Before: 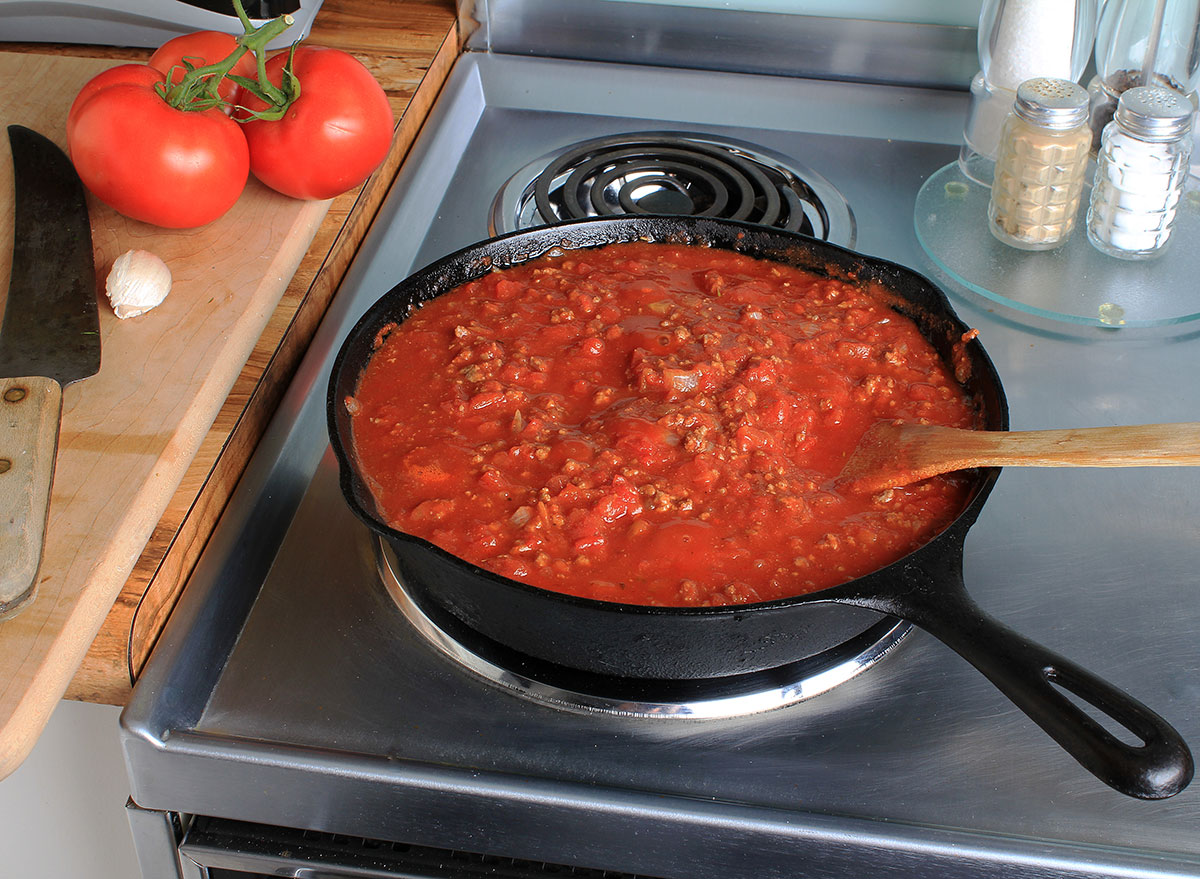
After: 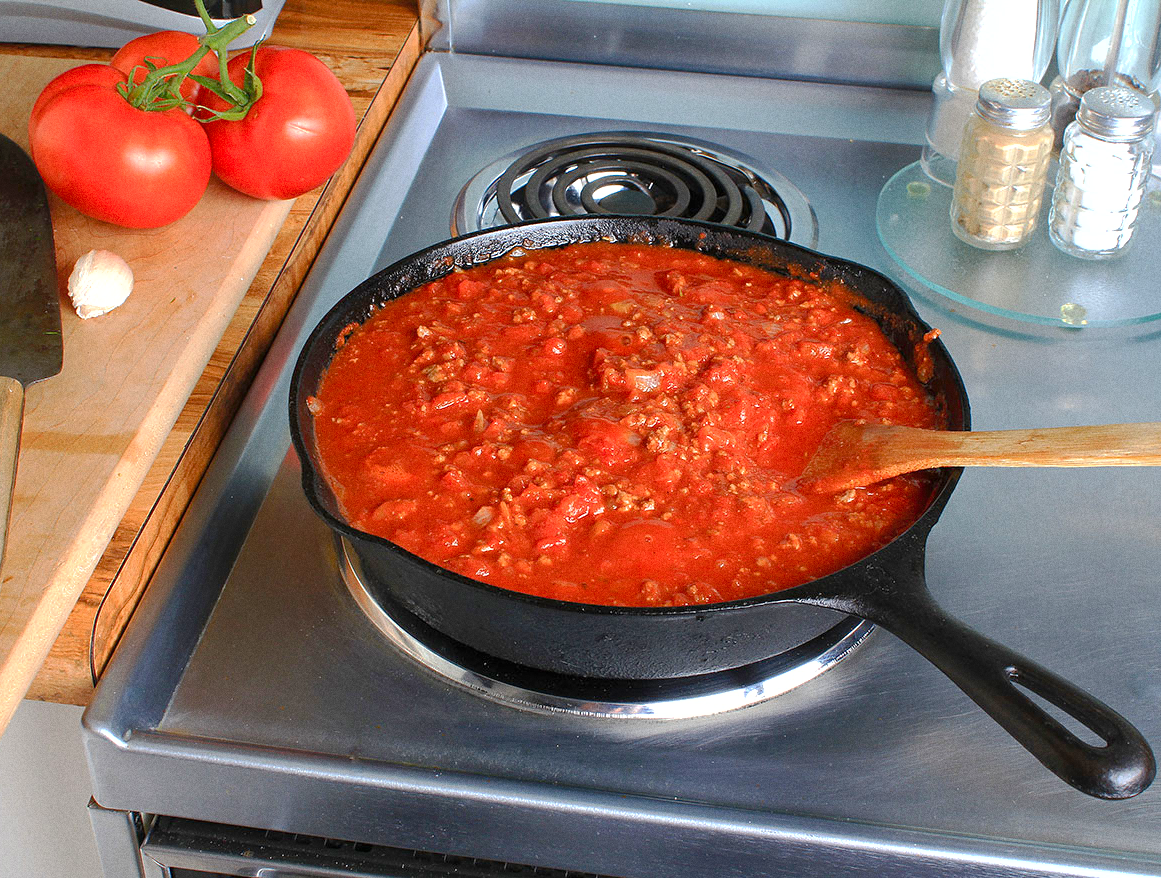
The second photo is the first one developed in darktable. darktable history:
grain: coarseness 0.09 ISO
exposure: black level correction 0, exposure 0.5 EV, compensate exposure bias true, compensate highlight preservation false
crop and rotate: left 3.238%
color balance rgb: perceptual saturation grading › global saturation 20%, perceptual saturation grading › highlights -25%, perceptual saturation grading › shadows 25%
shadows and highlights: on, module defaults
